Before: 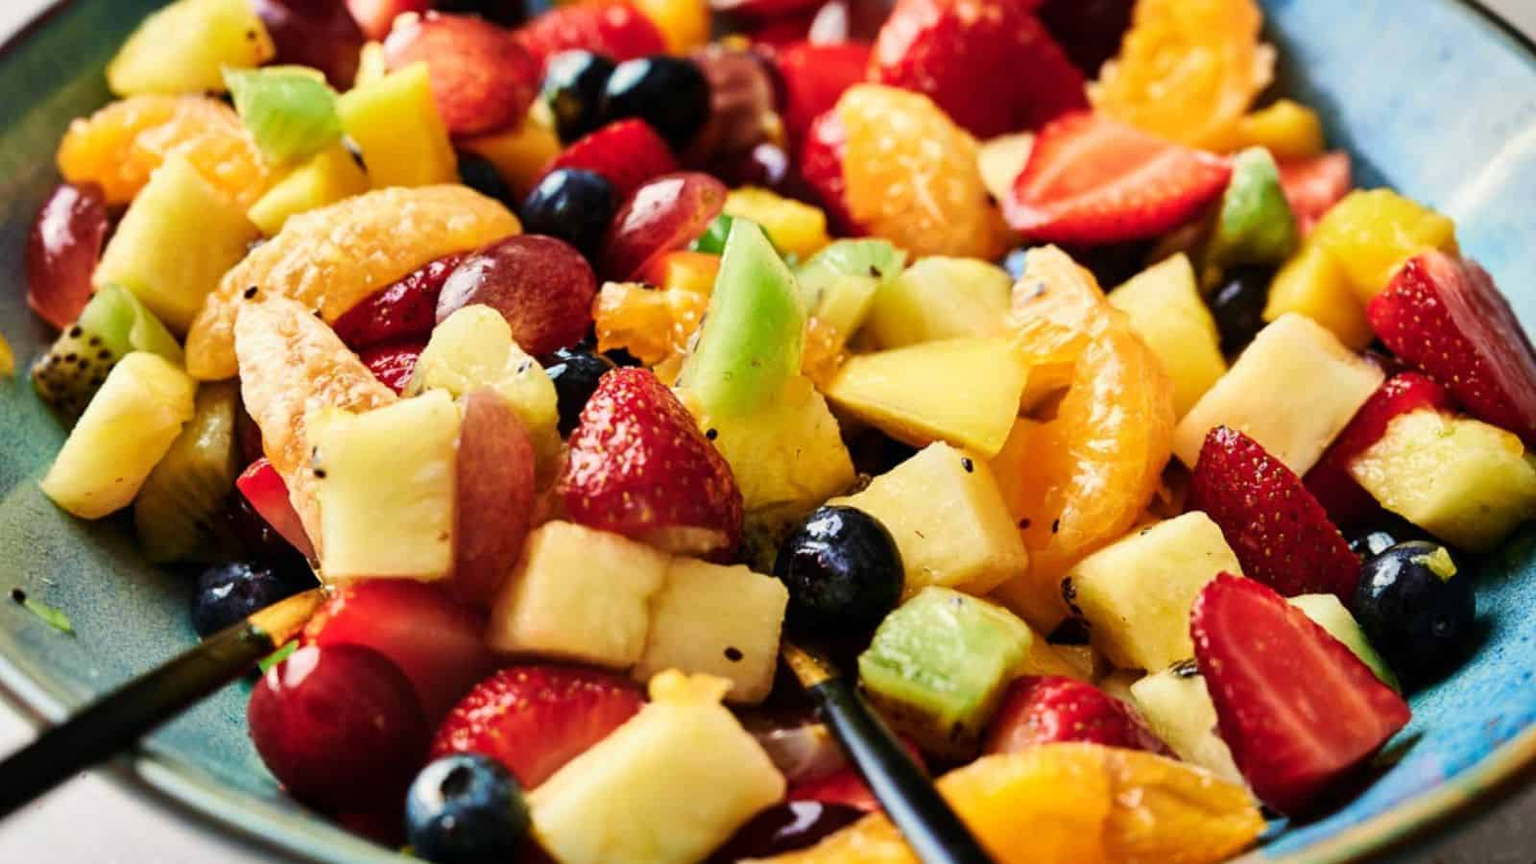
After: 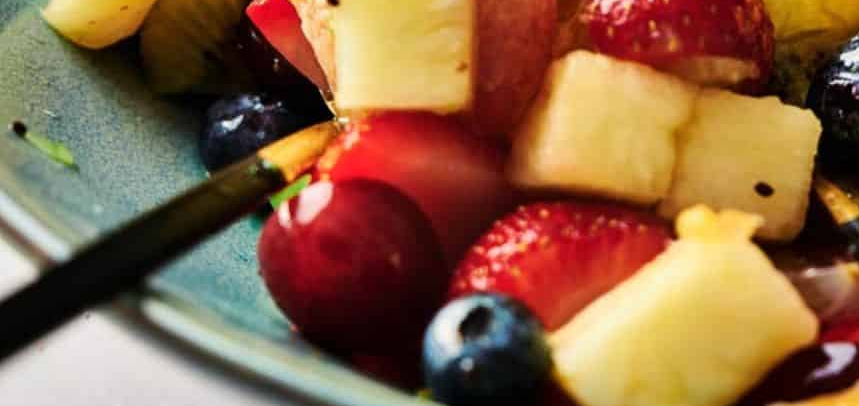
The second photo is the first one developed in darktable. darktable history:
crop and rotate: top 54.749%, right 46.282%, bottom 0.104%
exposure: exposure 0 EV, compensate highlight preservation false
shadows and highlights: low approximation 0.01, soften with gaussian
